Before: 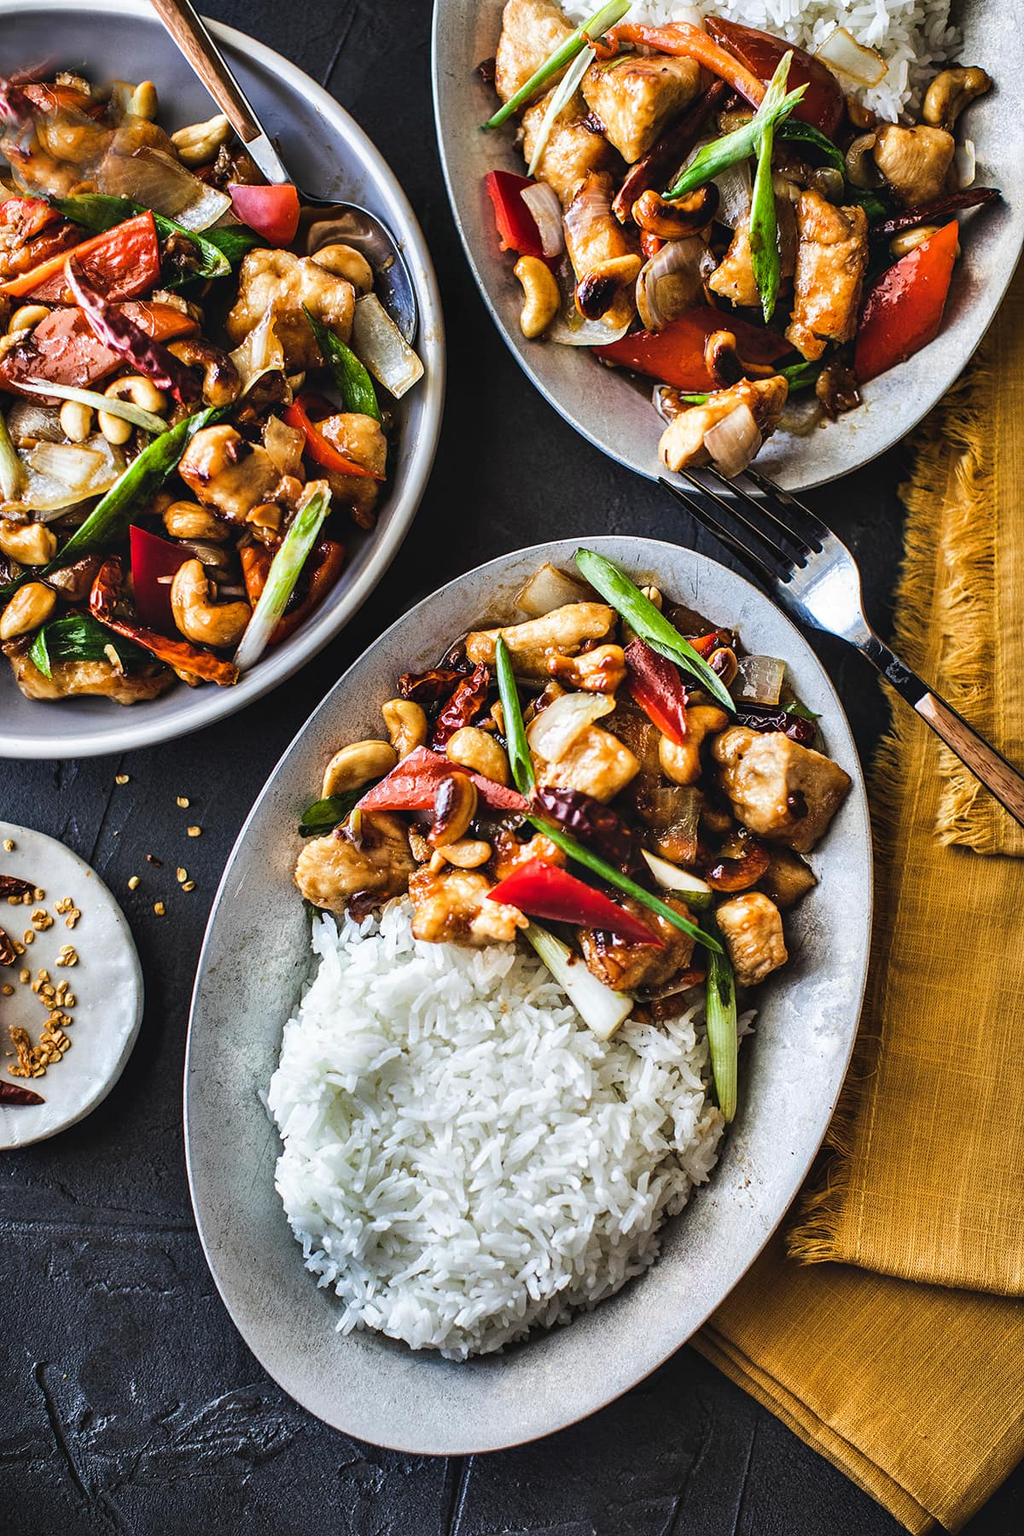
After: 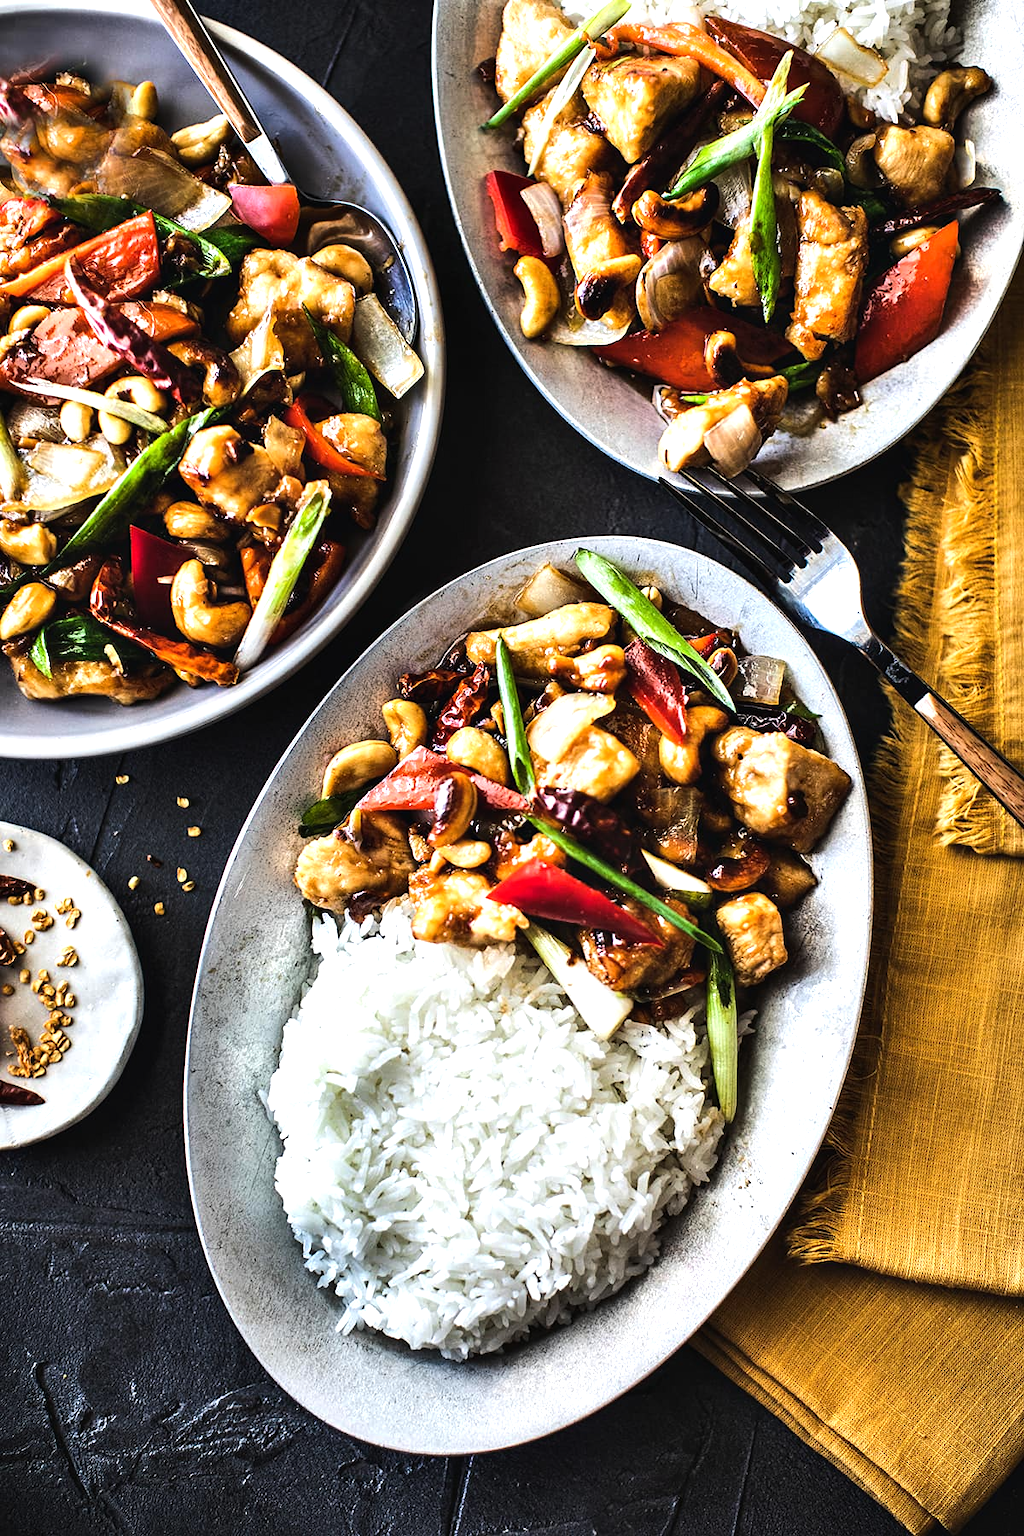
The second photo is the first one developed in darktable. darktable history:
tone equalizer: -8 EV -0.728 EV, -7 EV -0.708 EV, -6 EV -0.563 EV, -5 EV -0.408 EV, -3 EV 0.389 EV, -2 EV 0.6 EV, -1 EV 0.694 EV, +0 EV 0.769 EV, edges refinement/feathering 500, mask exposure compensation -1.57 EV, preserve details no
